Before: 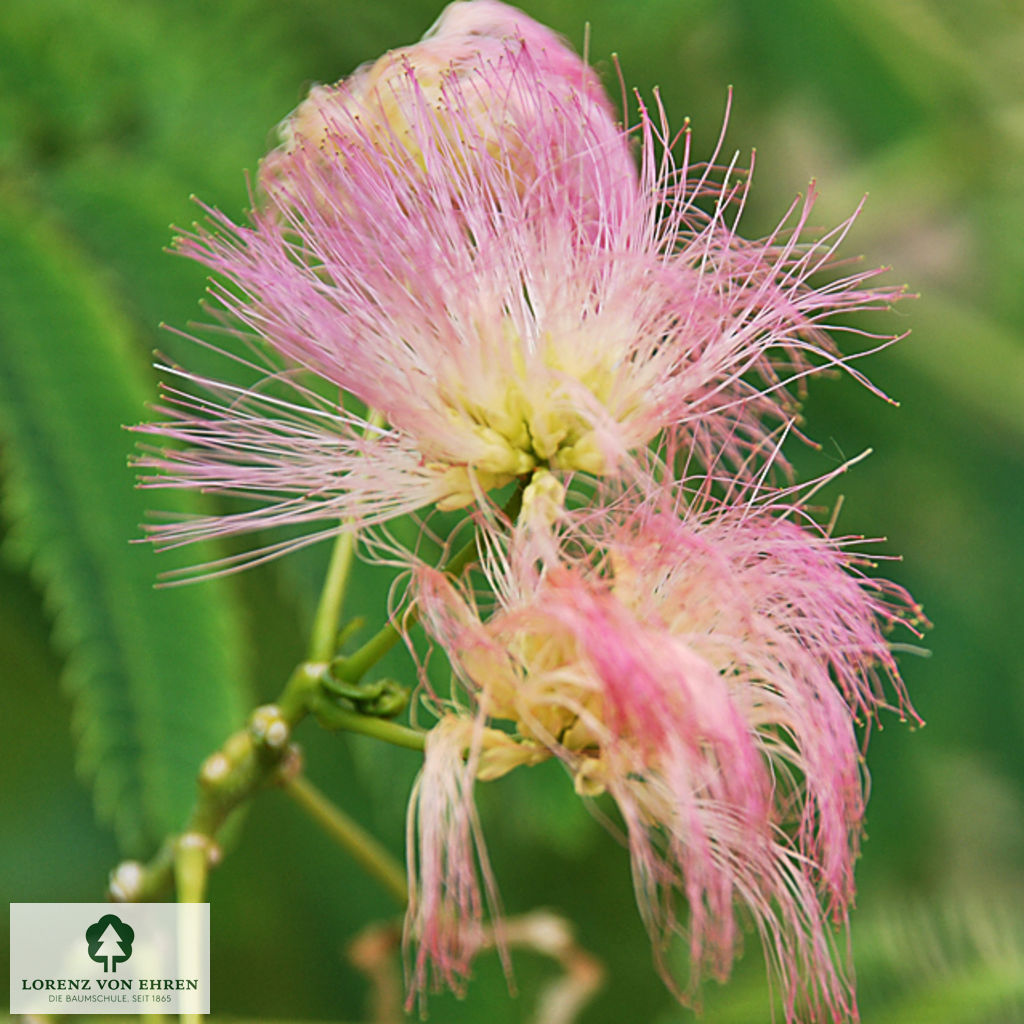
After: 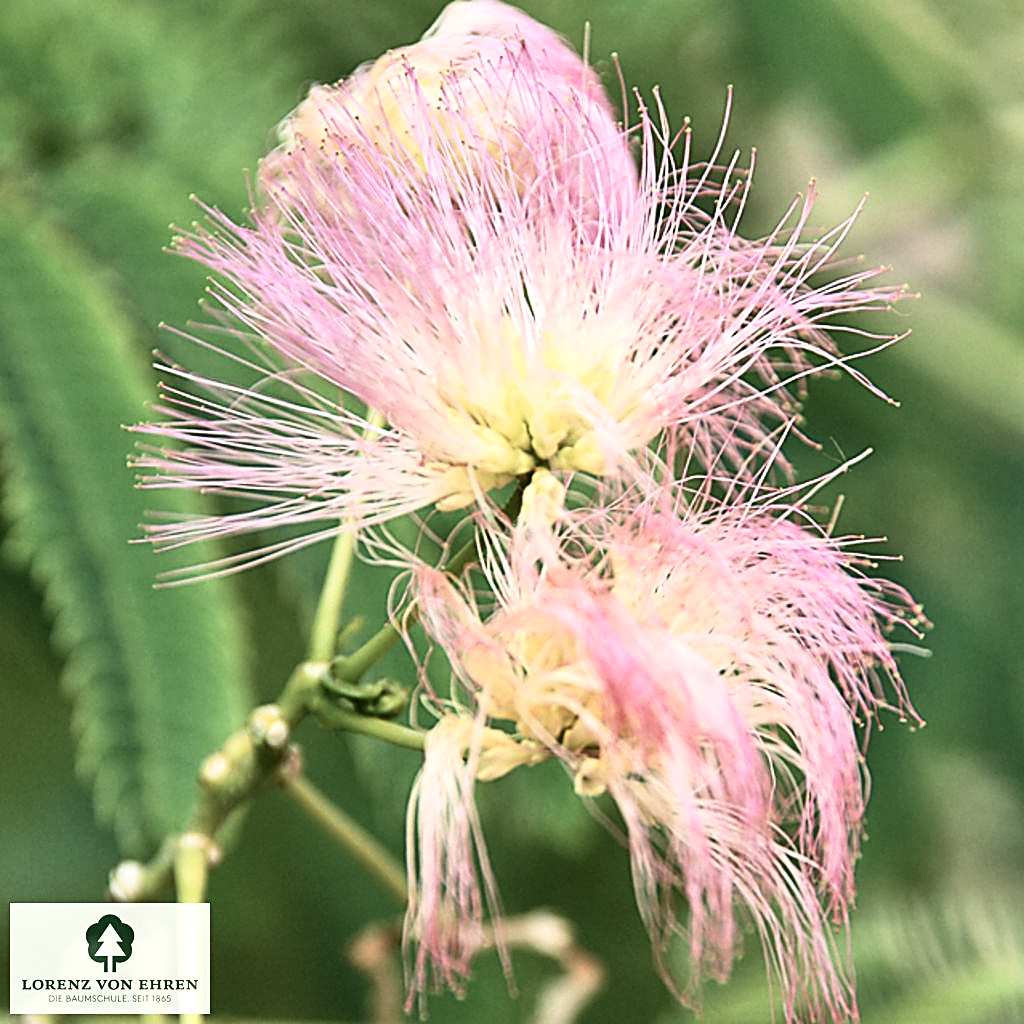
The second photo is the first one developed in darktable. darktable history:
exposure: black level correction 0, exposure 0.5 EV, compensate highlight preservation false
sharpen: on, module defaults
contrast brightness saturation: contrast 0.25, saturation -0.31
base curve: curves: ch0 [(0, 0) (0.472, 0.455) (1, 1)], preserve colors none
